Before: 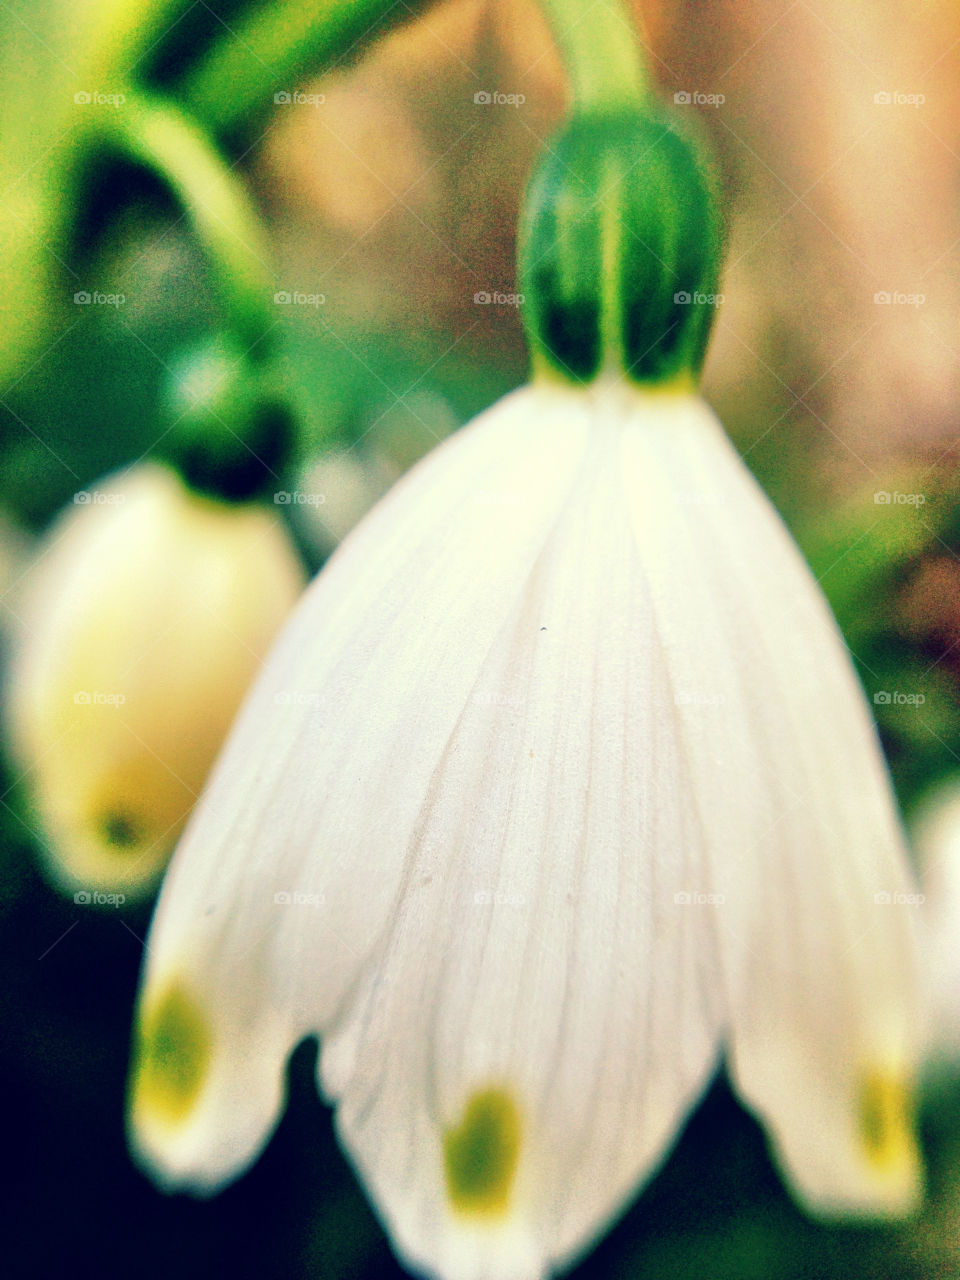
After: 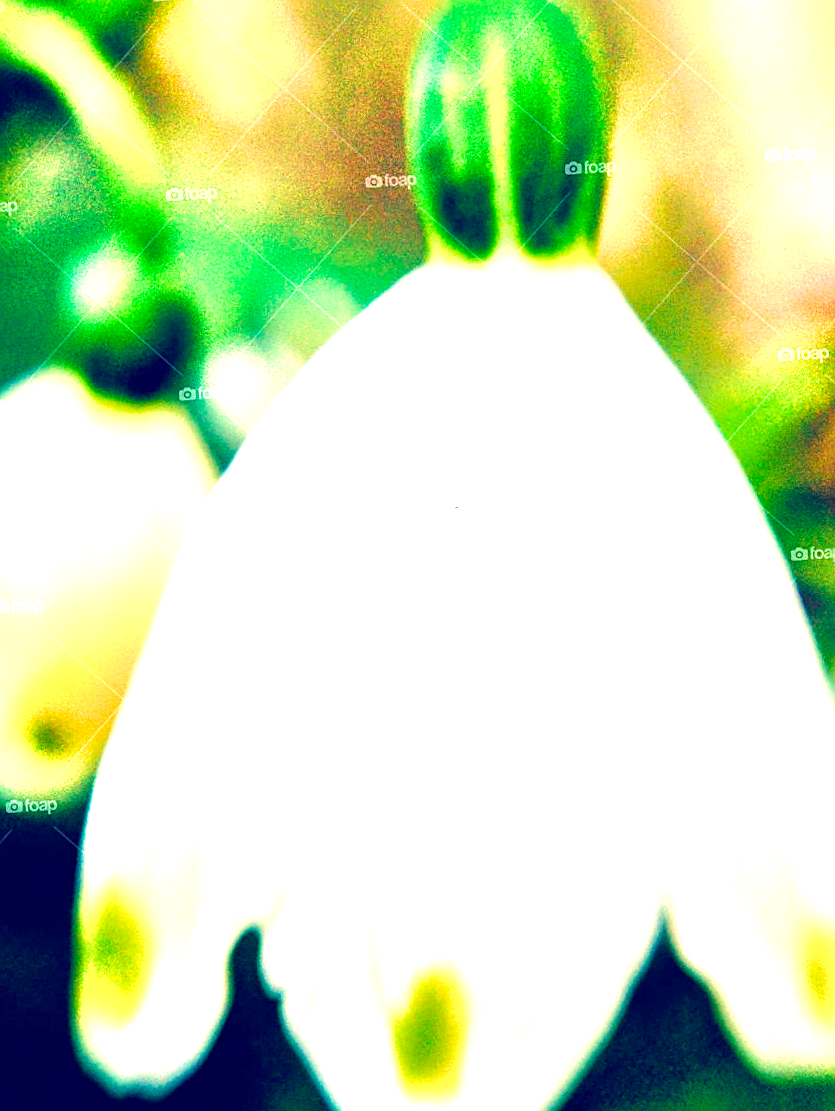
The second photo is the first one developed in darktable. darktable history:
exposure: black level correction 0, exposure 1.448 EV, compensate exposure bias true, compensate highlight preservation false
sharpen: on, module defaults
crop and rotate: angle 3.78°, left 5.493%, top 5.716%
velvia: strength 51.5%, mid-tones bias 0.513
